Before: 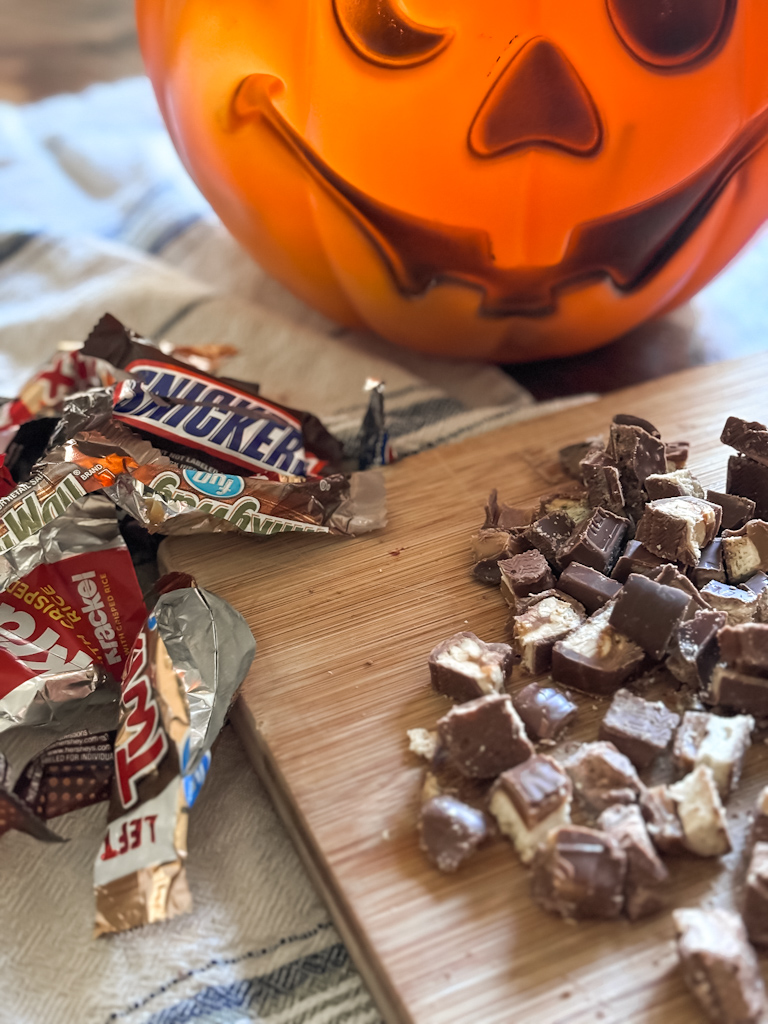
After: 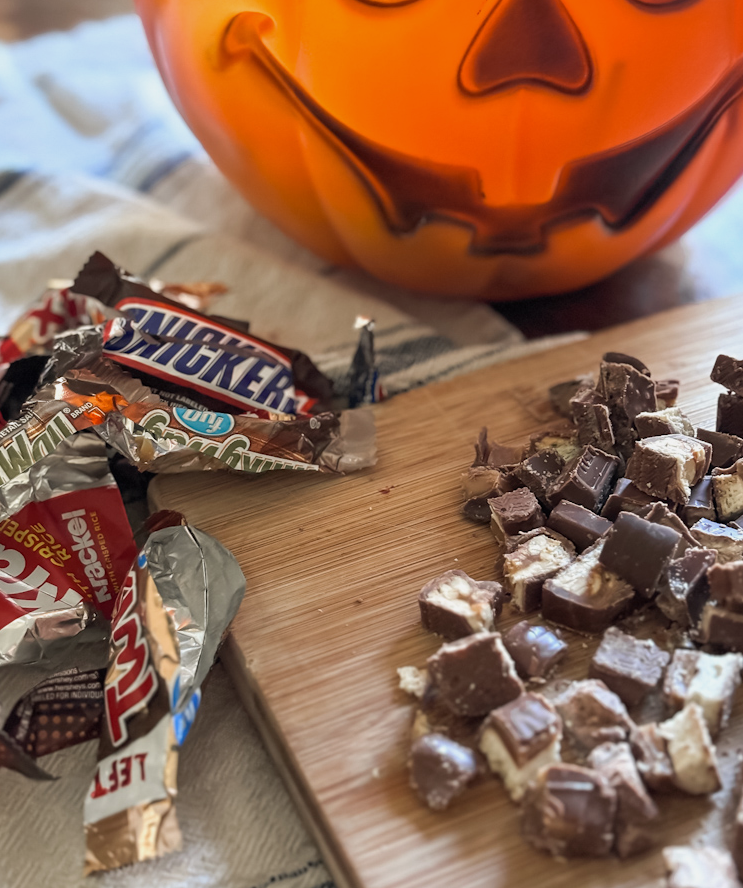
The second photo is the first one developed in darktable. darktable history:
crop: left 1.418%, top 6.144%, right 1.72%, bottom 7.118%
exposure: exposure -0.171 EV, compensate exposure bias true, compensate highlight preservation false
